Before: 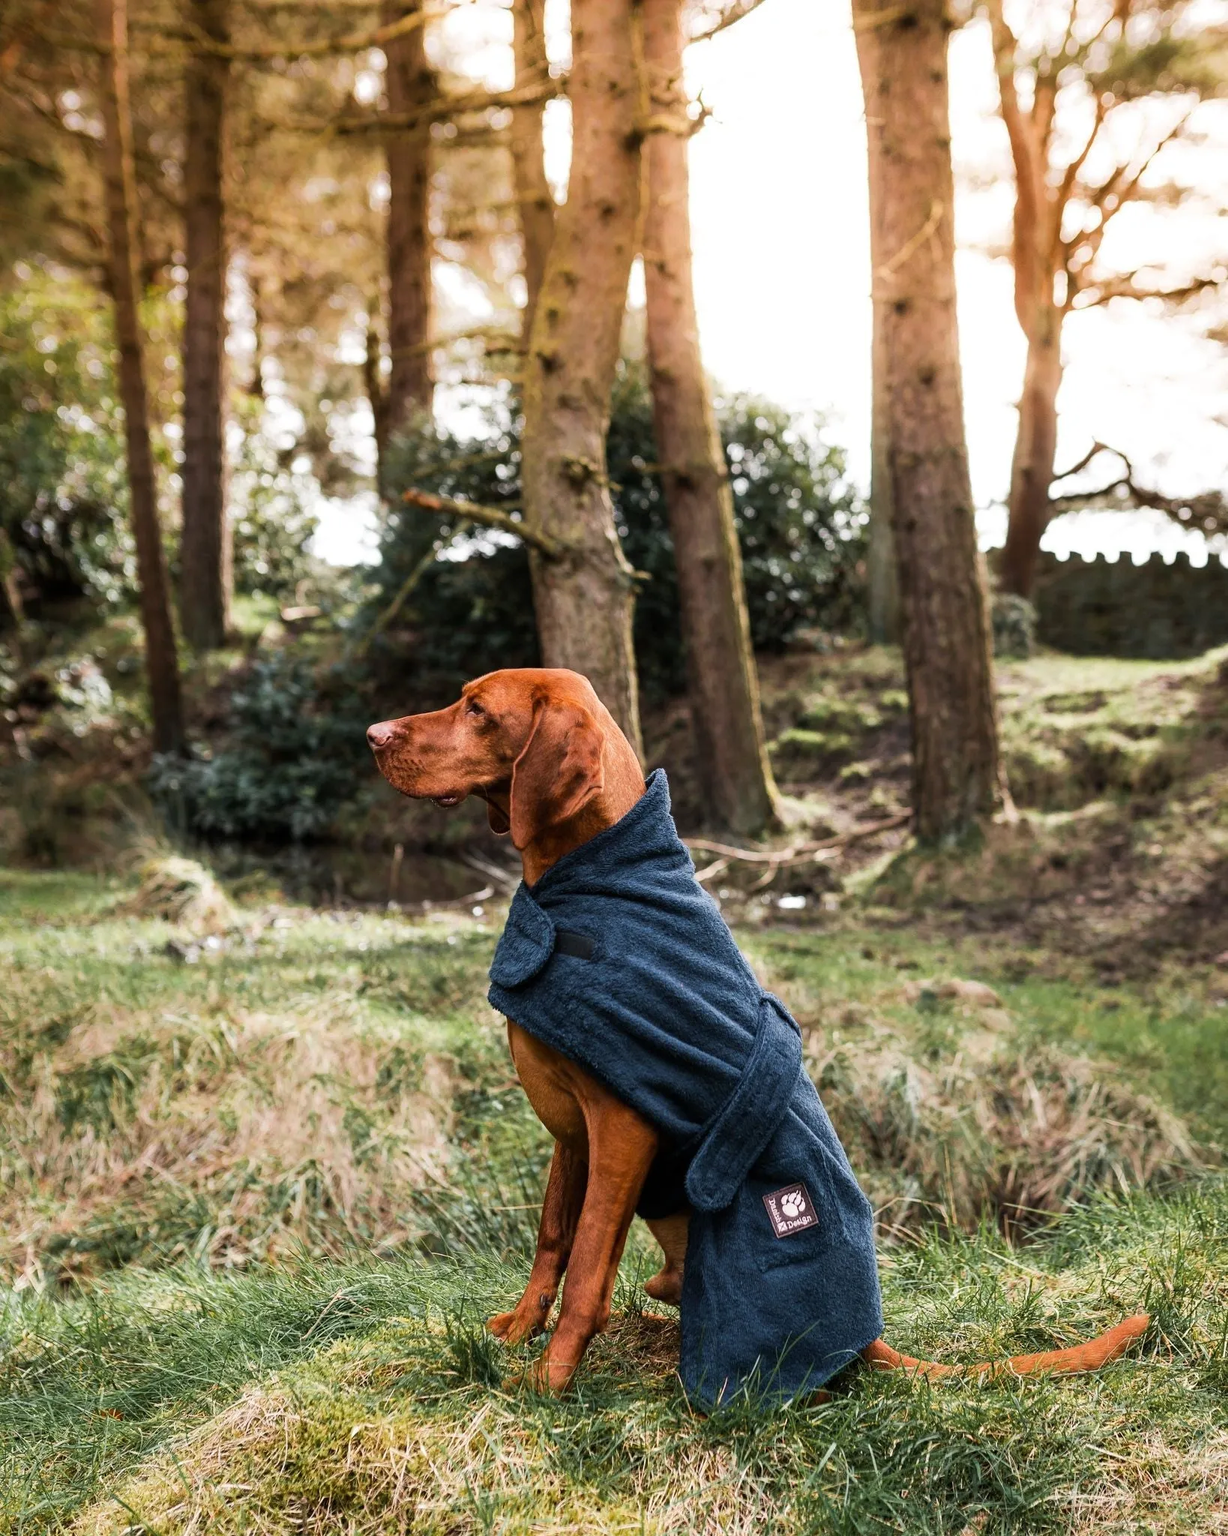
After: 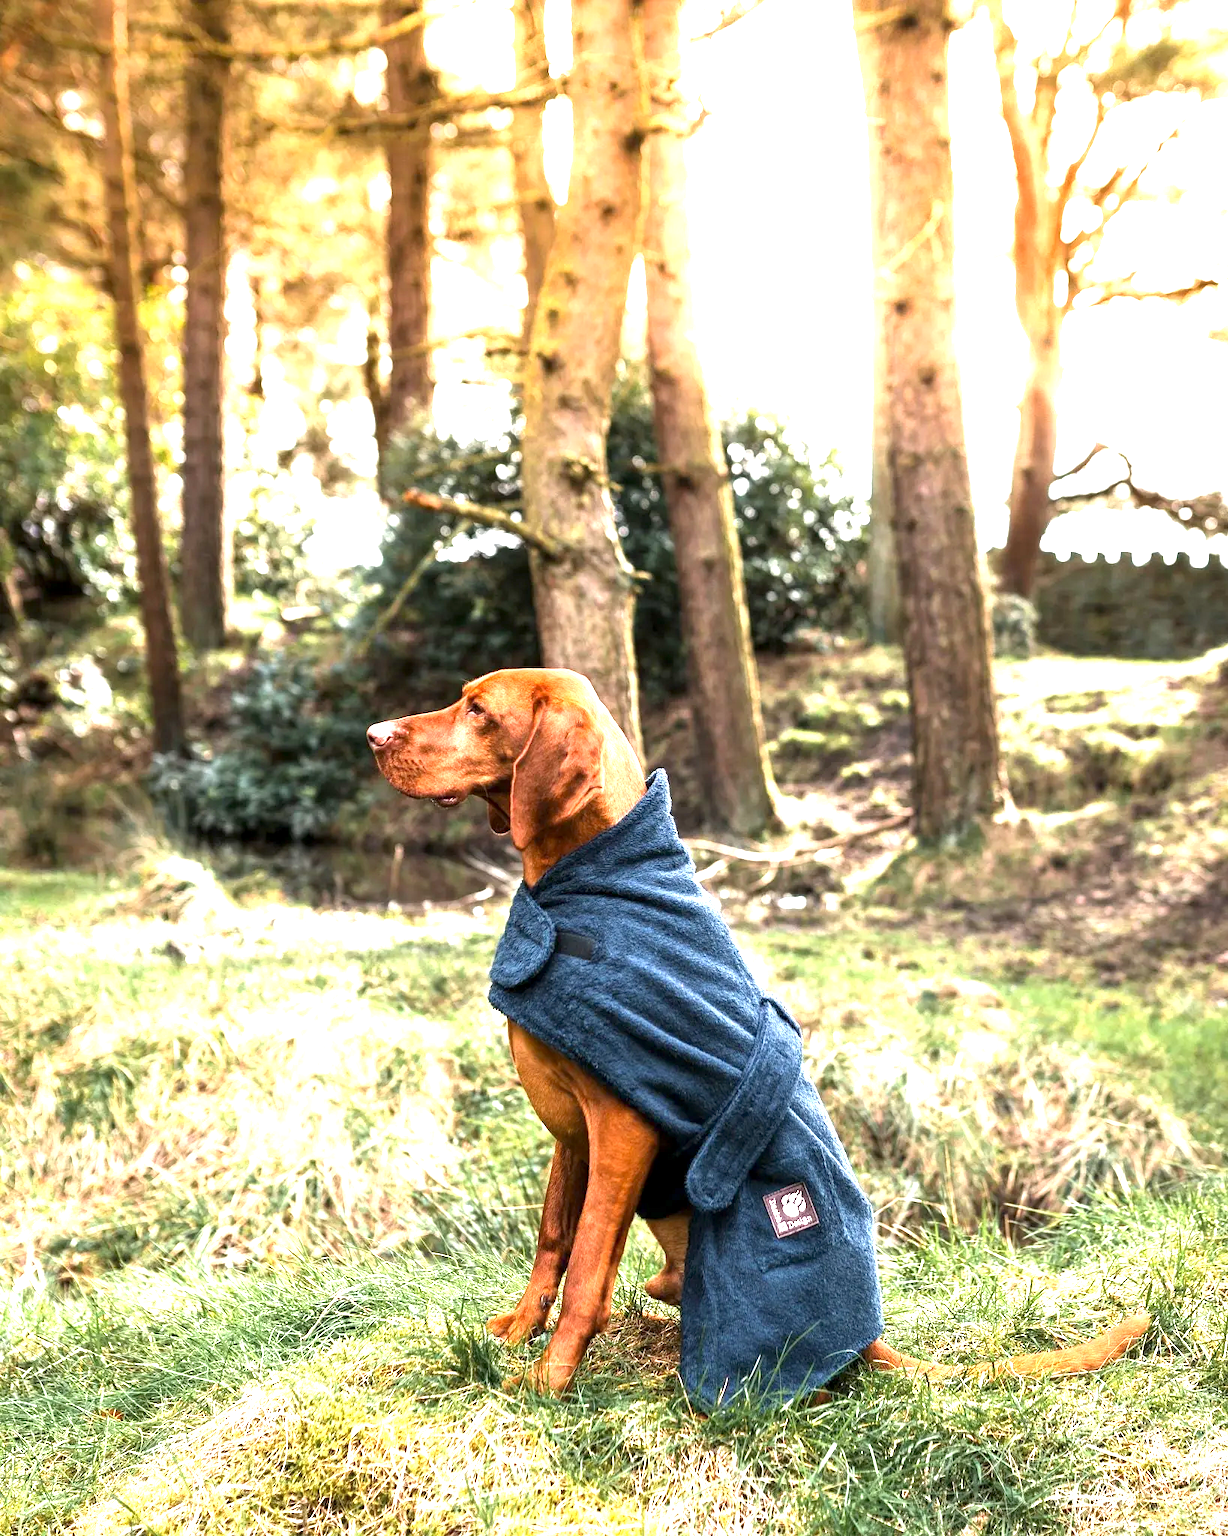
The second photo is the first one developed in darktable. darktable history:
exposure: black level correction 0.001, exposure 1.646 EV, compensate exposure bias true, compensate highlight preservation false
